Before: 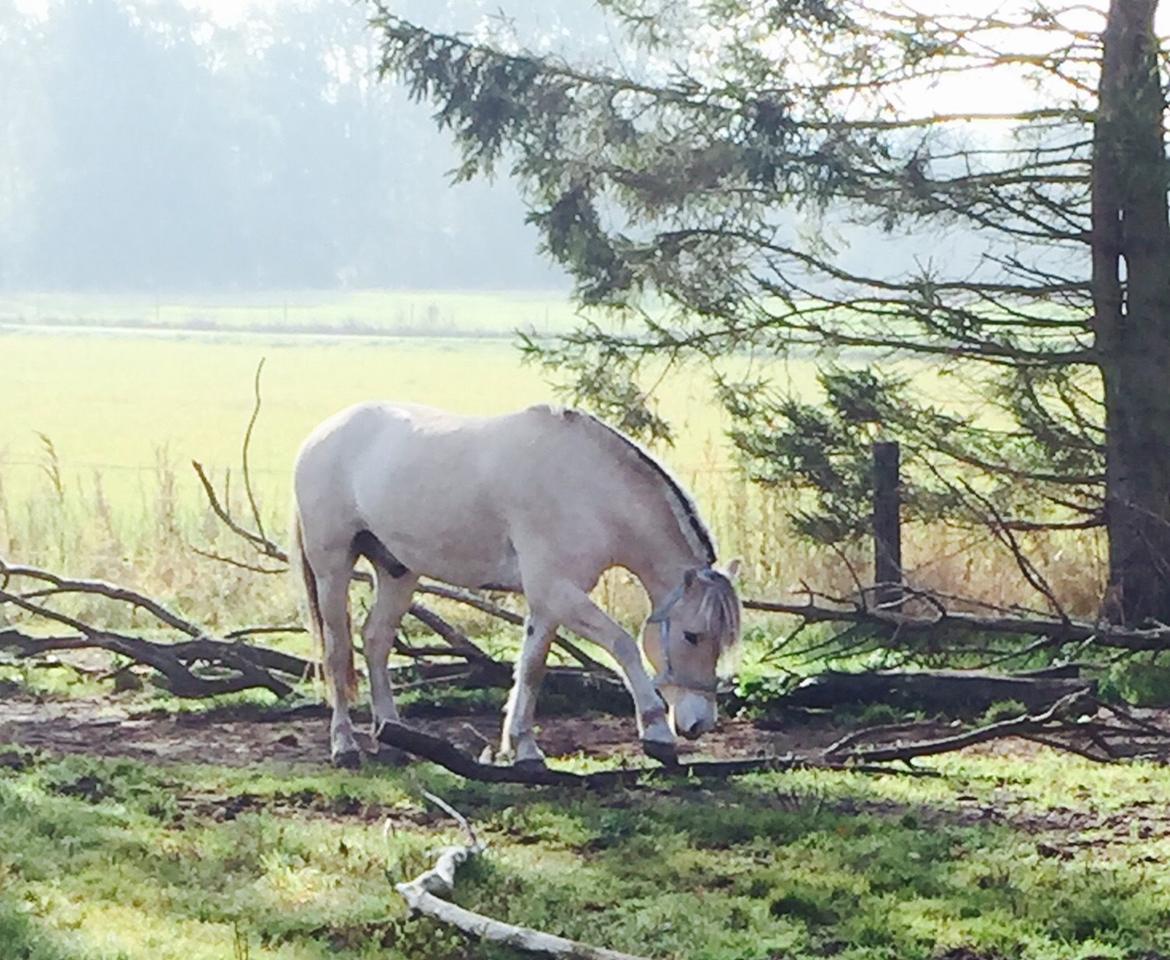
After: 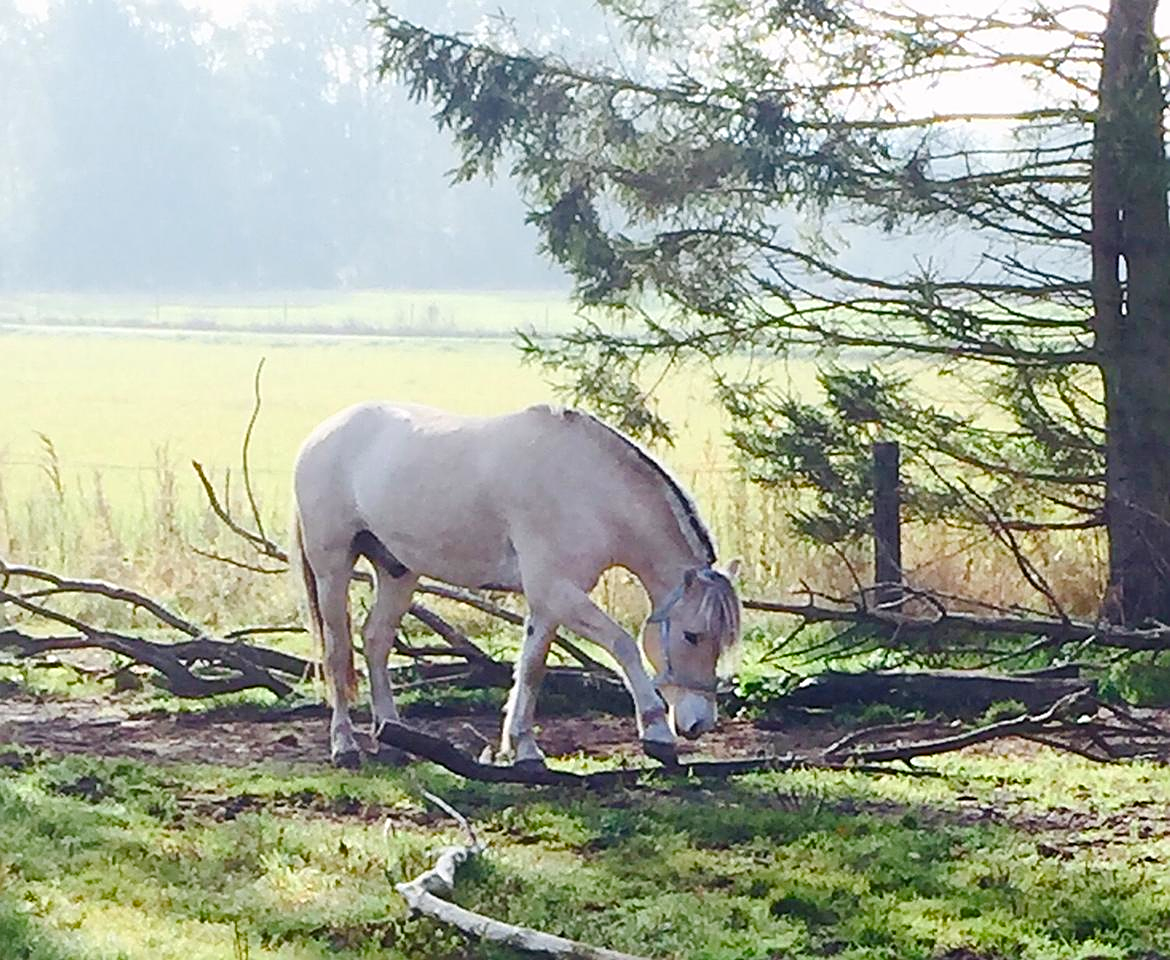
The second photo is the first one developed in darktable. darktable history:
sharpen: on, module defaults
color balance rgb: power › hue 213.2°, highlights gain › chroma 0.294%, highlights gain › hue 330.94°, linear chroma grading › shadows -30.038%, linear chroma grading › global chroma 35.363%, perceptual saturation grading › global saturation 20%, perceptual saturation grading › highlights -49.772%, perceptual saturation grading › shadows 23.962%, global vibrance 9.606%
